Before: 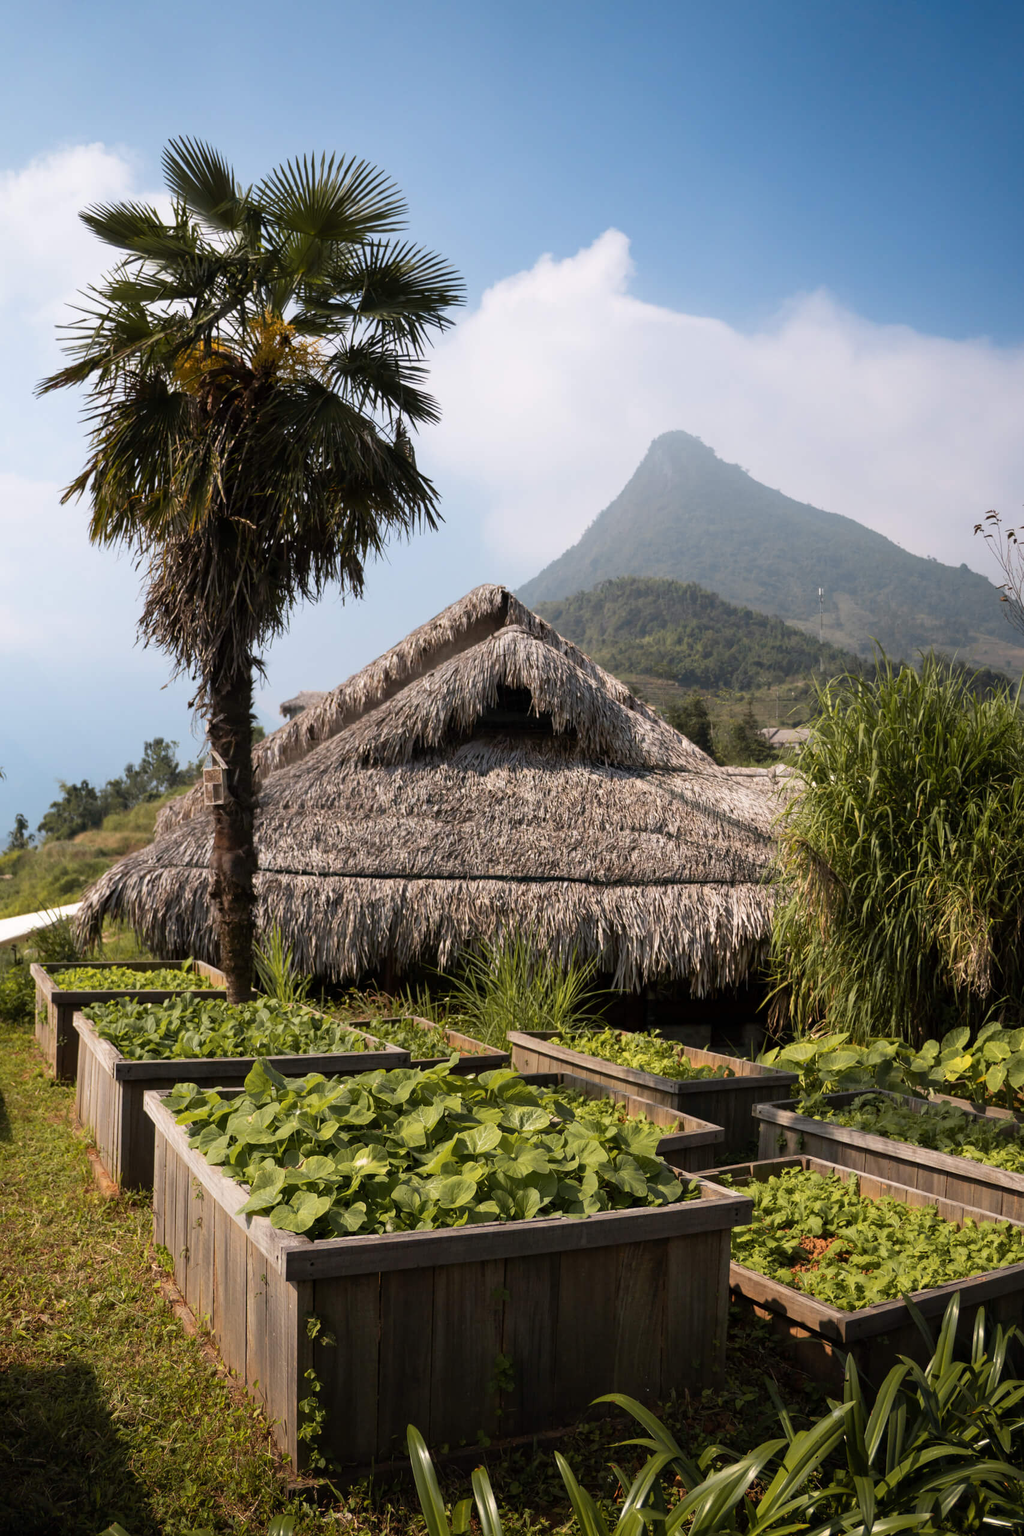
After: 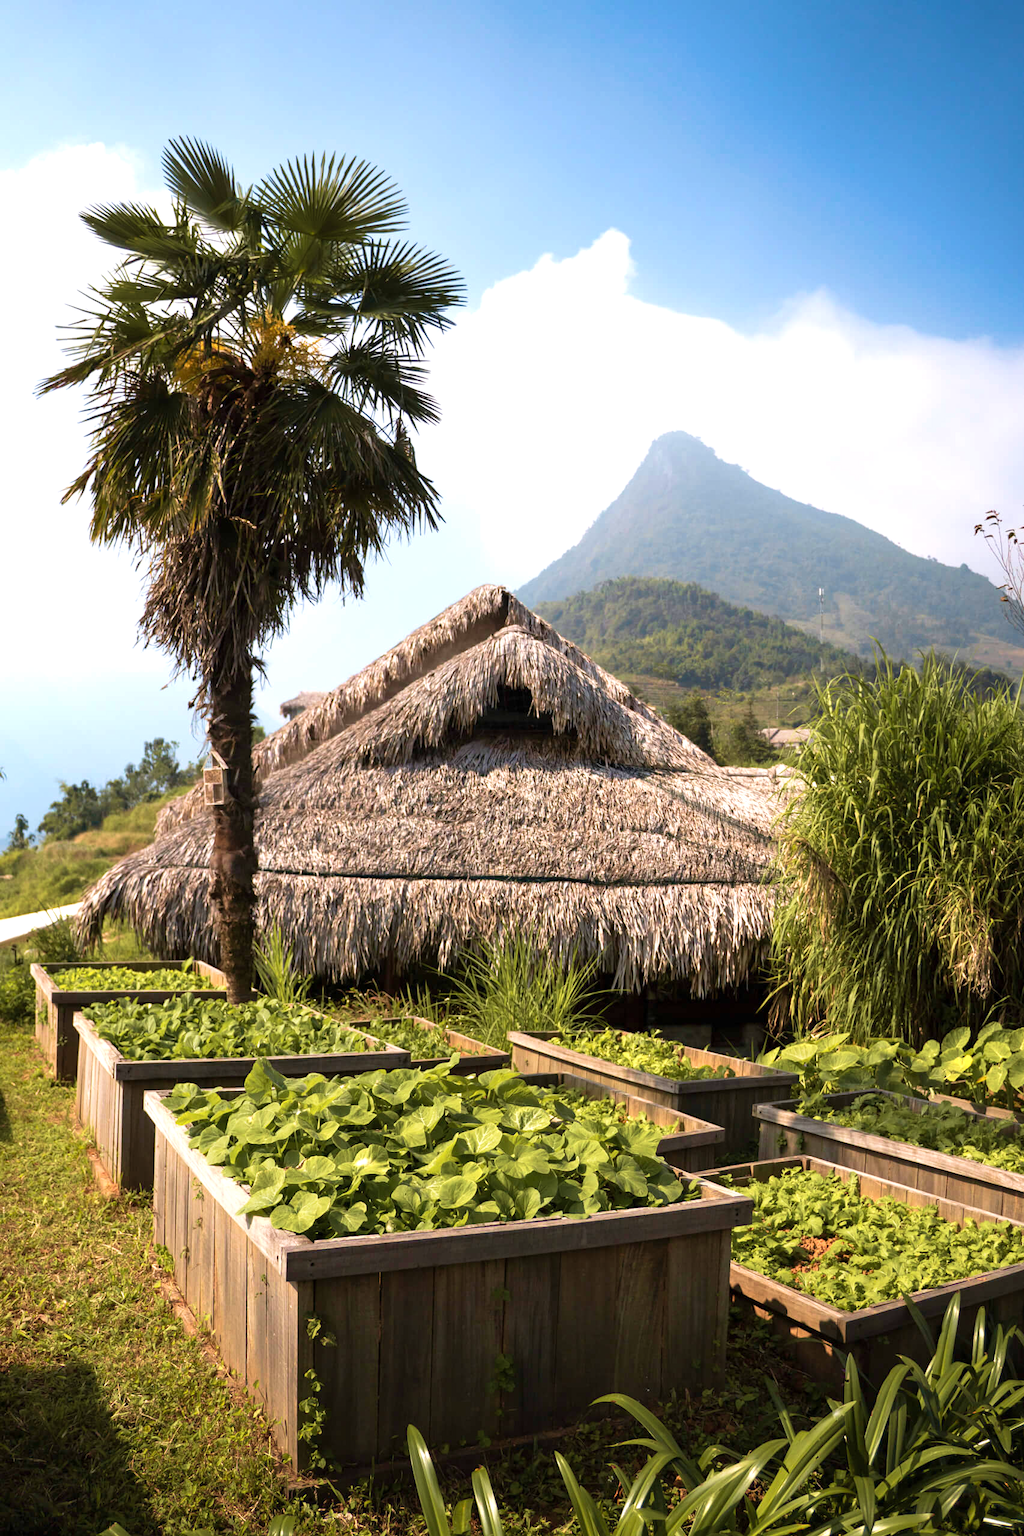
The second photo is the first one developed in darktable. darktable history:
velvia: strength 44.35%
exposure: exposure 0.694 EV, compensate highlight preservation false
